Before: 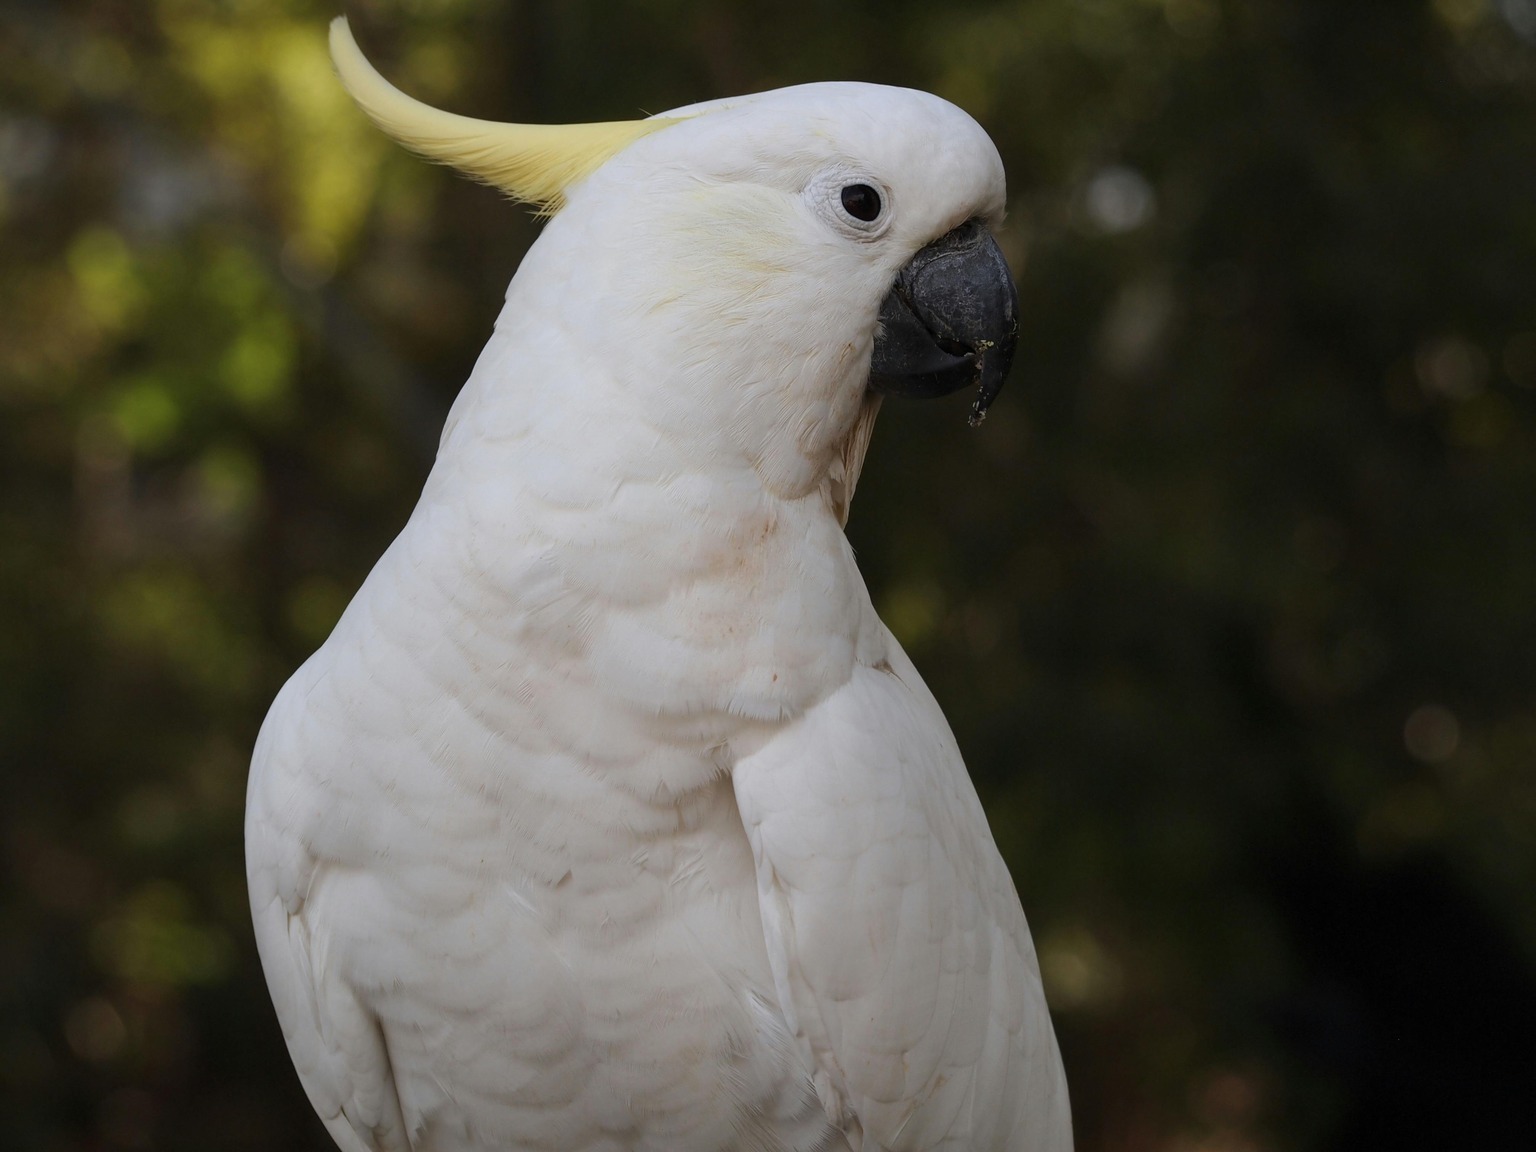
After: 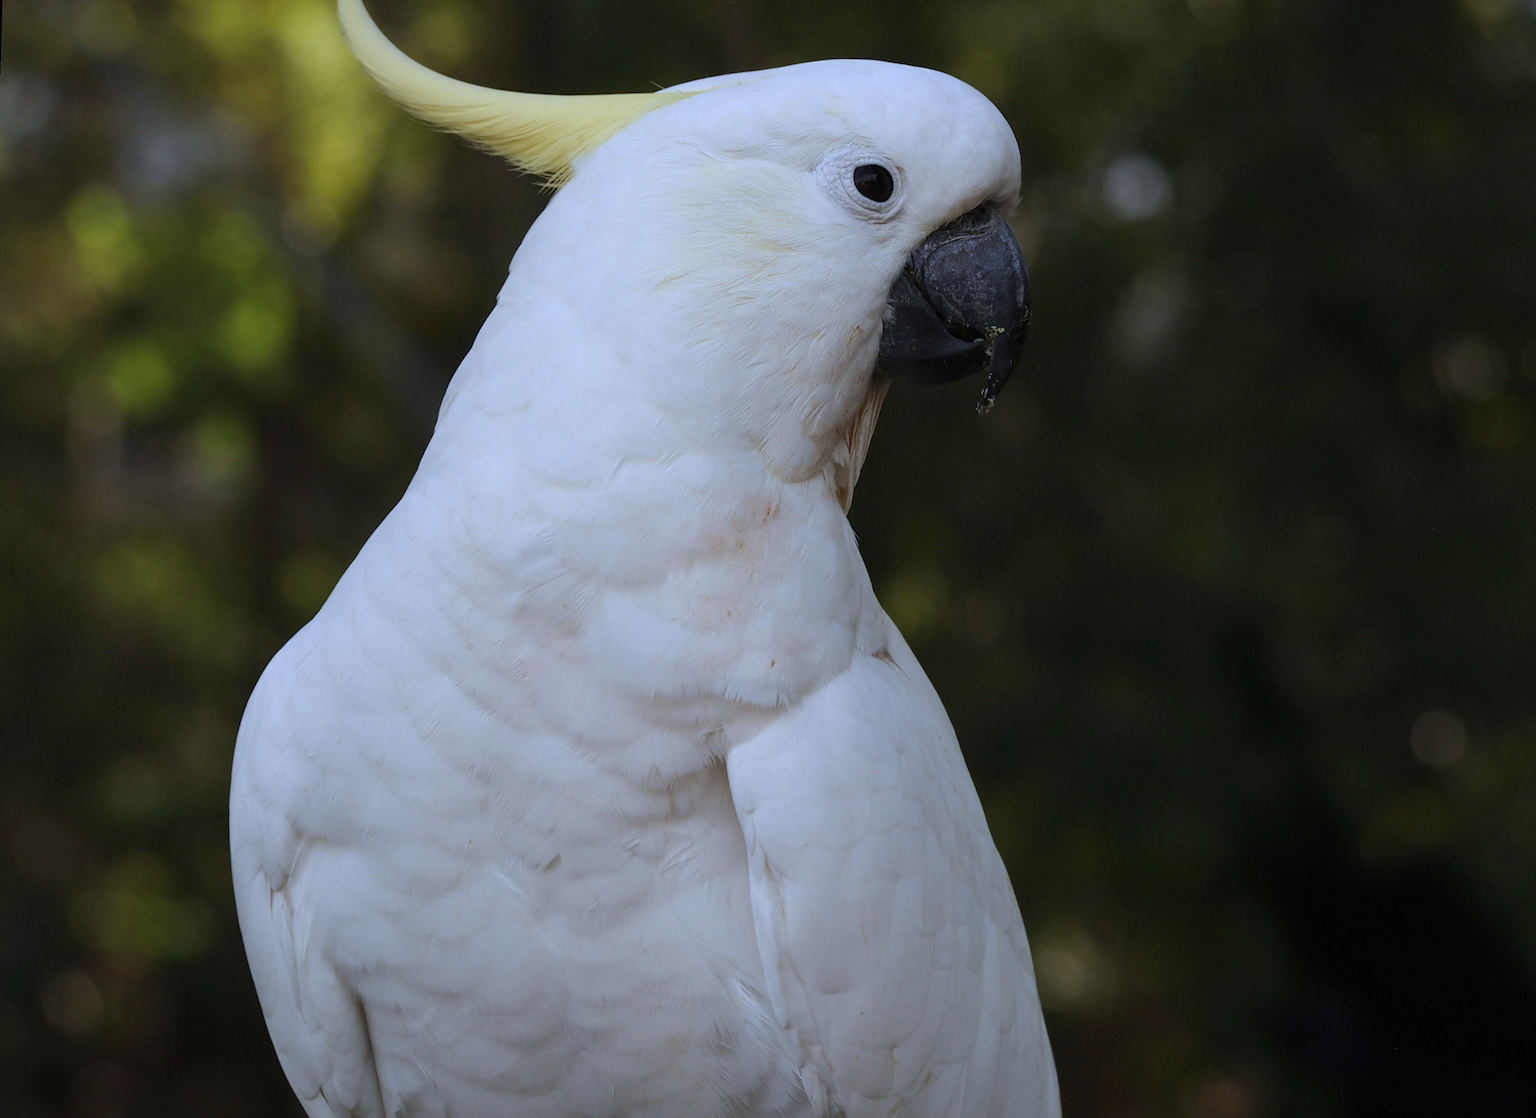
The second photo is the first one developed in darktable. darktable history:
white balance: red 0.926, green 1.003, blue 1.133
rotate and perspective: rotation 1.57°, crop left 0.018, crop right 0.982, crop top 0.039, crop bottom 0.961
